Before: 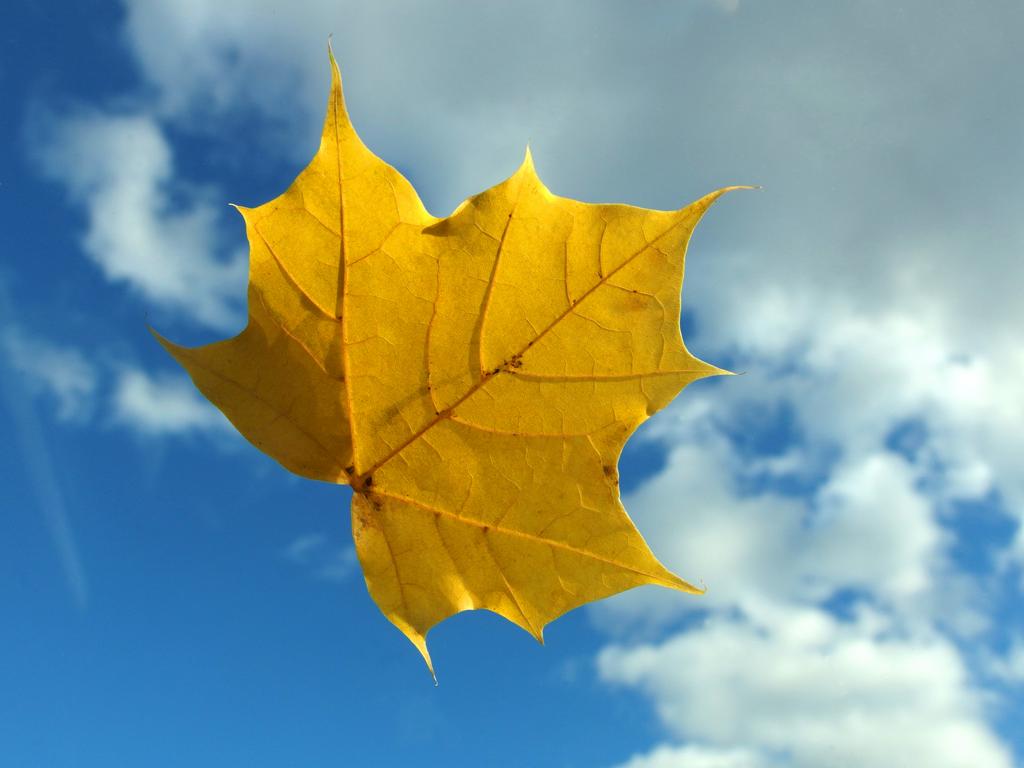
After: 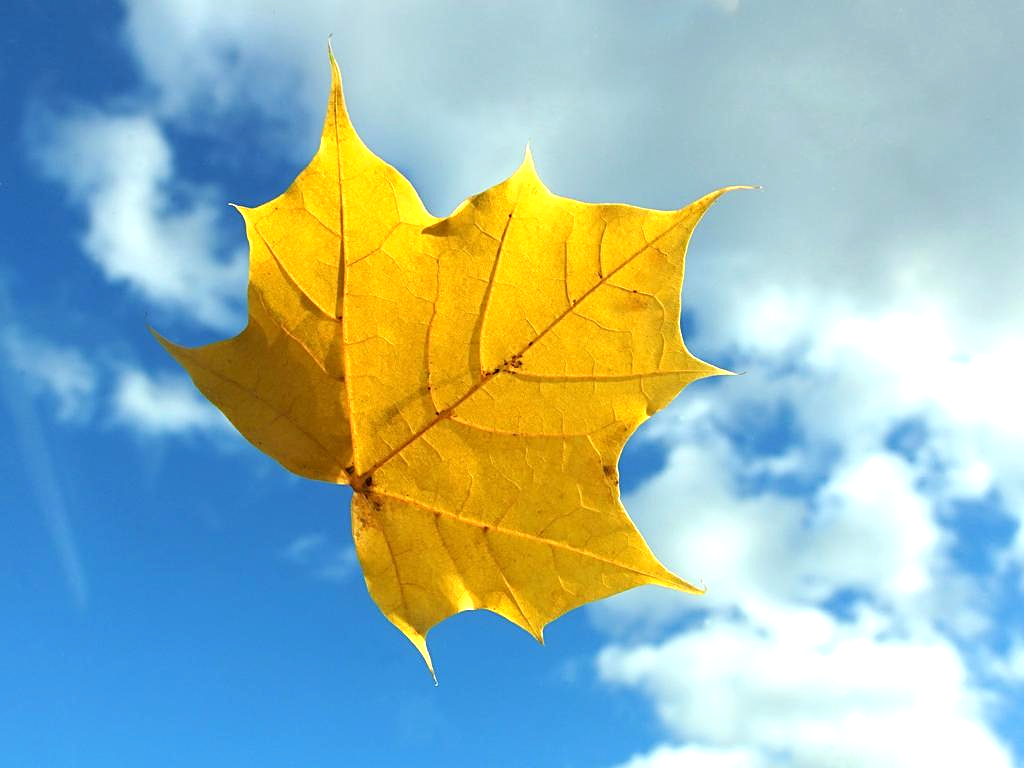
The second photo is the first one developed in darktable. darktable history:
exposure: exposure 0.608 EV, compensate exposure bias true, compensate highlight preservation false
sharpen: on, module defaults
tone equalizer: on, module defaults
